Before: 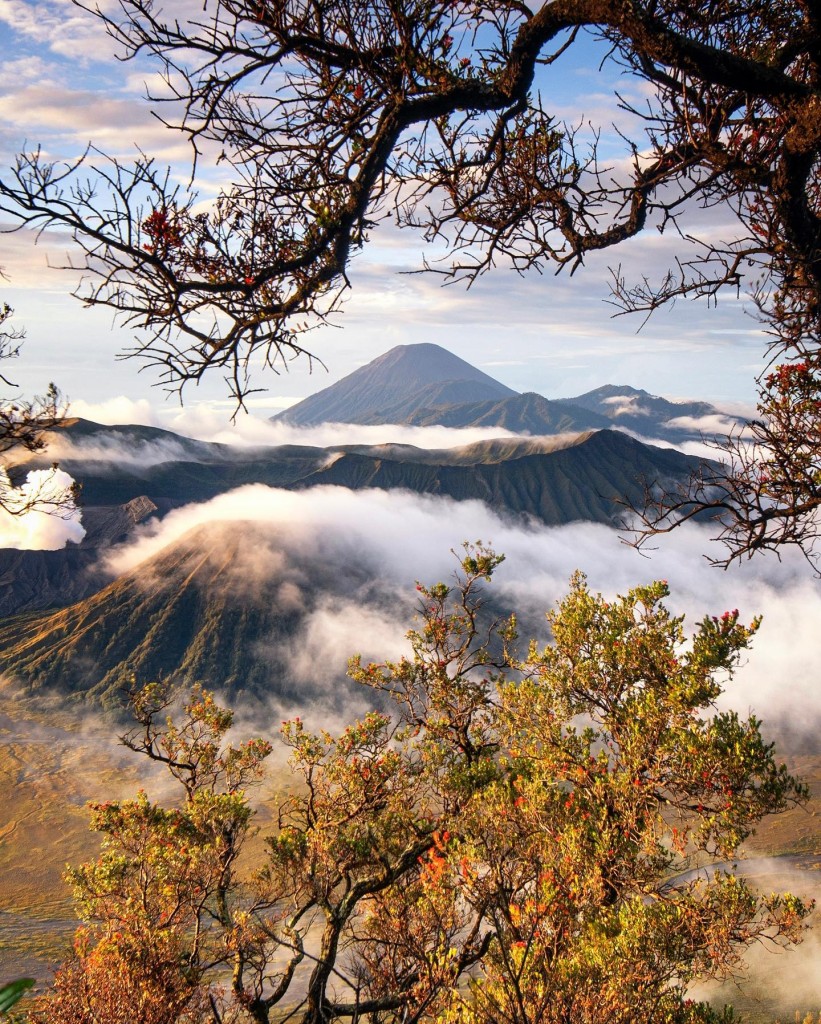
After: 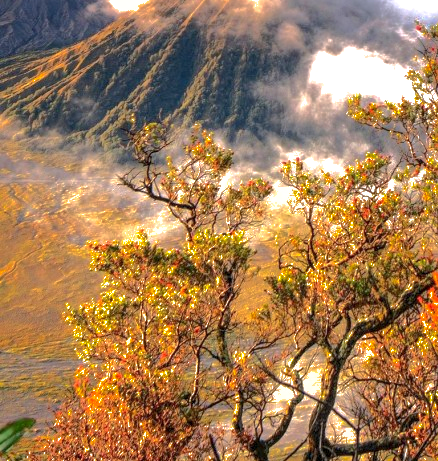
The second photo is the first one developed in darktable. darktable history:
local contrast: on, module defaults
shadows and highlights: shadows 38.43, highlights -74.54
crop and rotate: top 54.778%, right 46.61%, bottom 0.159%
exposure: exposure 1 EV, compensate highlight preservation false
